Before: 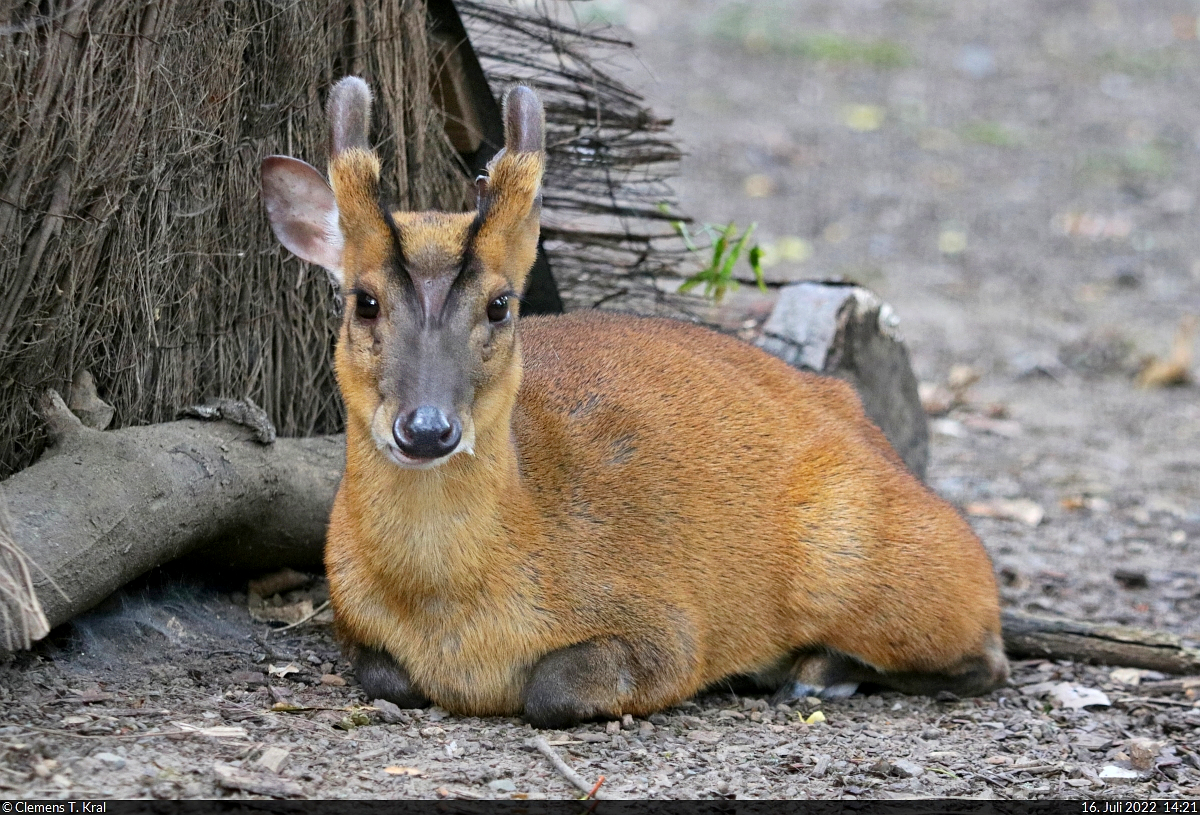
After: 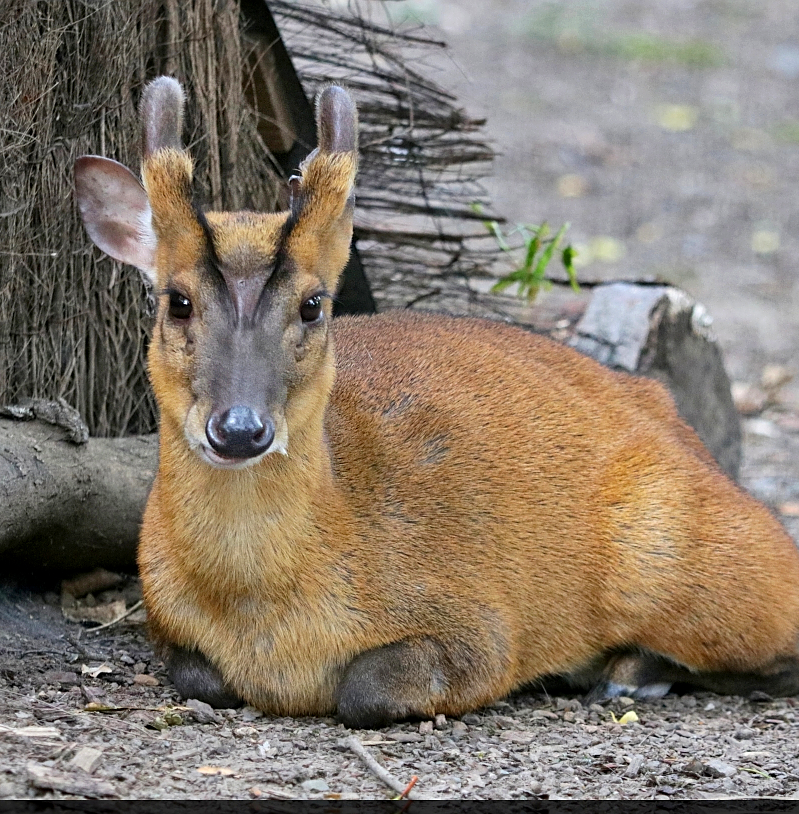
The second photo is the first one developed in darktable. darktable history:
crop and rotate: left 15.595%, right 17.774%
sharpen: amount 0.212
